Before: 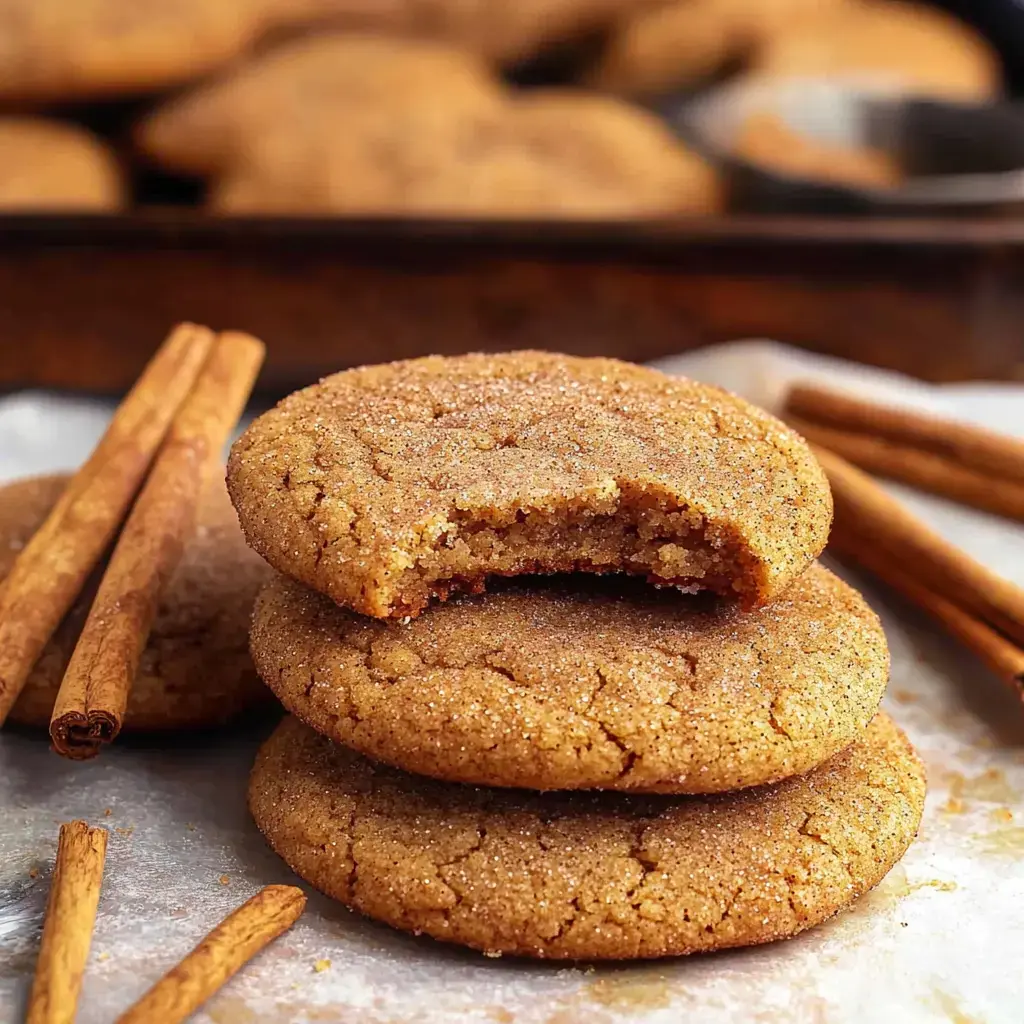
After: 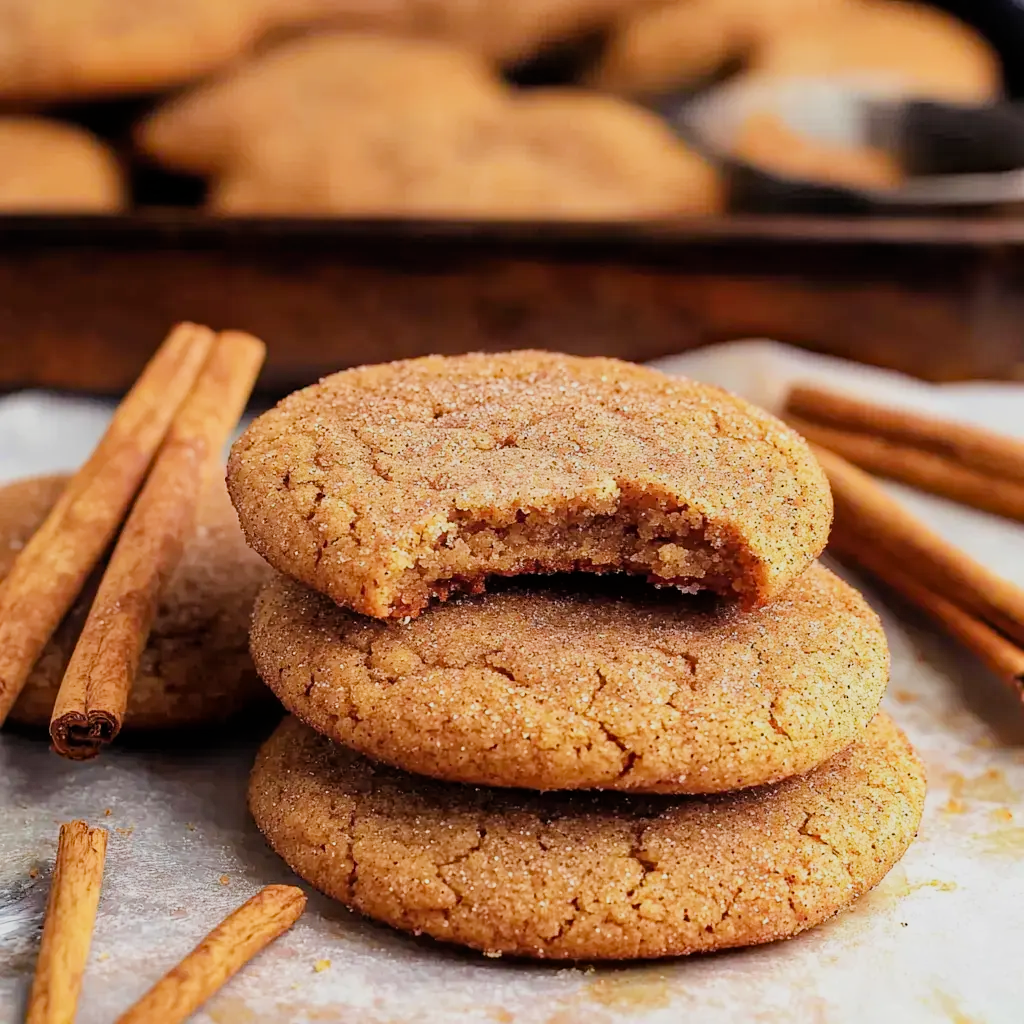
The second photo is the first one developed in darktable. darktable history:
exposure: black level correction 0, exposure 0.5 EV, compensate highlight preservation false
filmic rgb: black relative exposure -7.65 EV, white relative exposure 4.56 EV, hardness 3.61
levels: black 0.088%
haze removal: compatibility mode true, adaptive false
